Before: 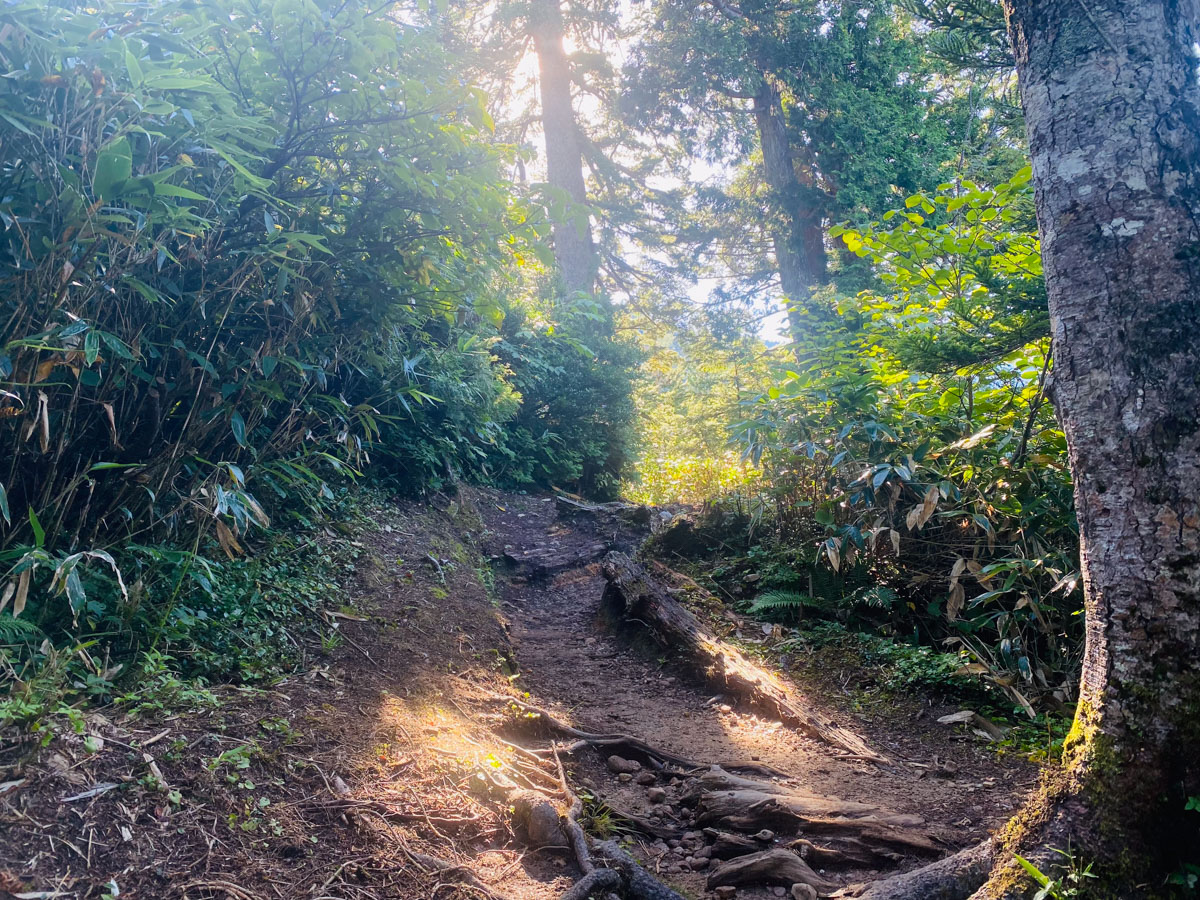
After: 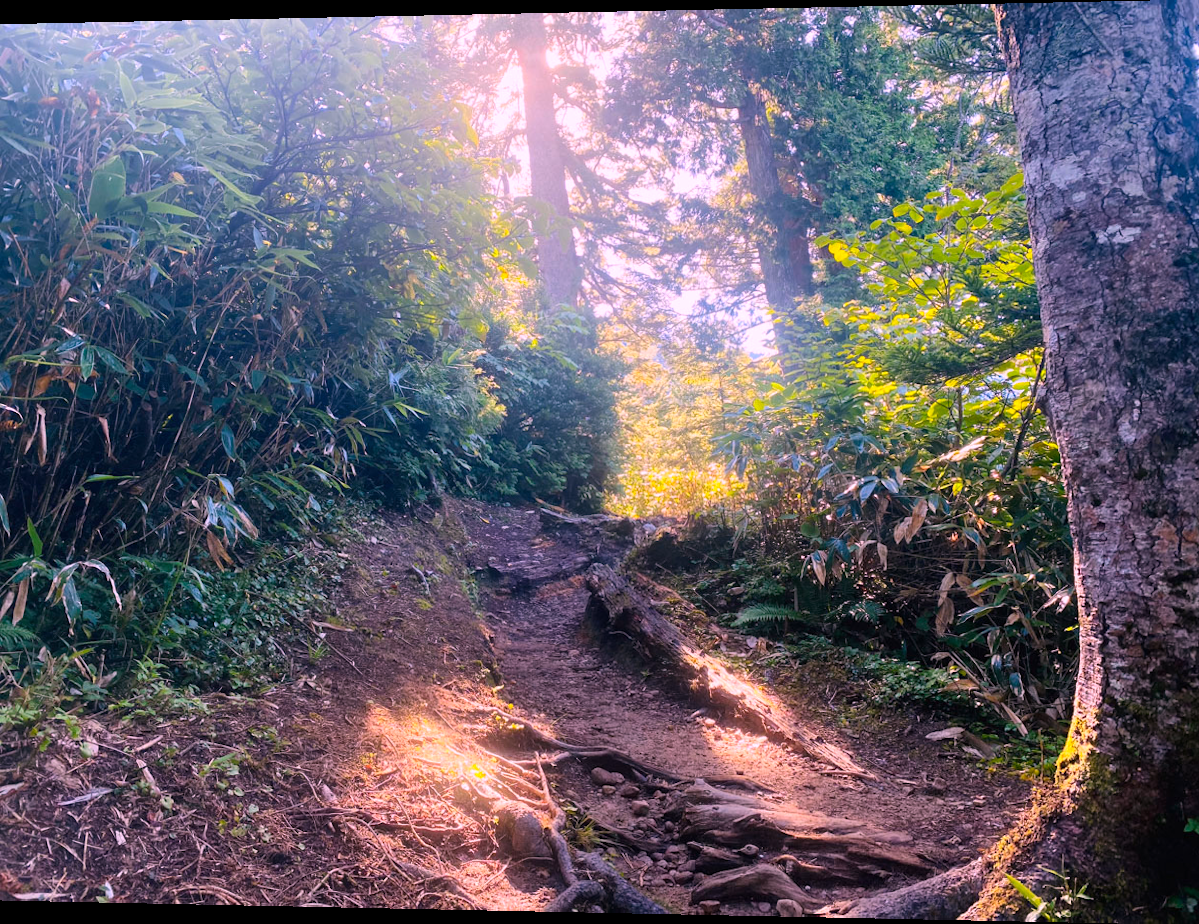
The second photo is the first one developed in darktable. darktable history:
white balance: red 1.188, blue 1.11
contrast brightness saturation: contrast 0.04, saturation 0.07
rotate and perspective: lens shift (horizontal) -0.055, automatic cropping off
